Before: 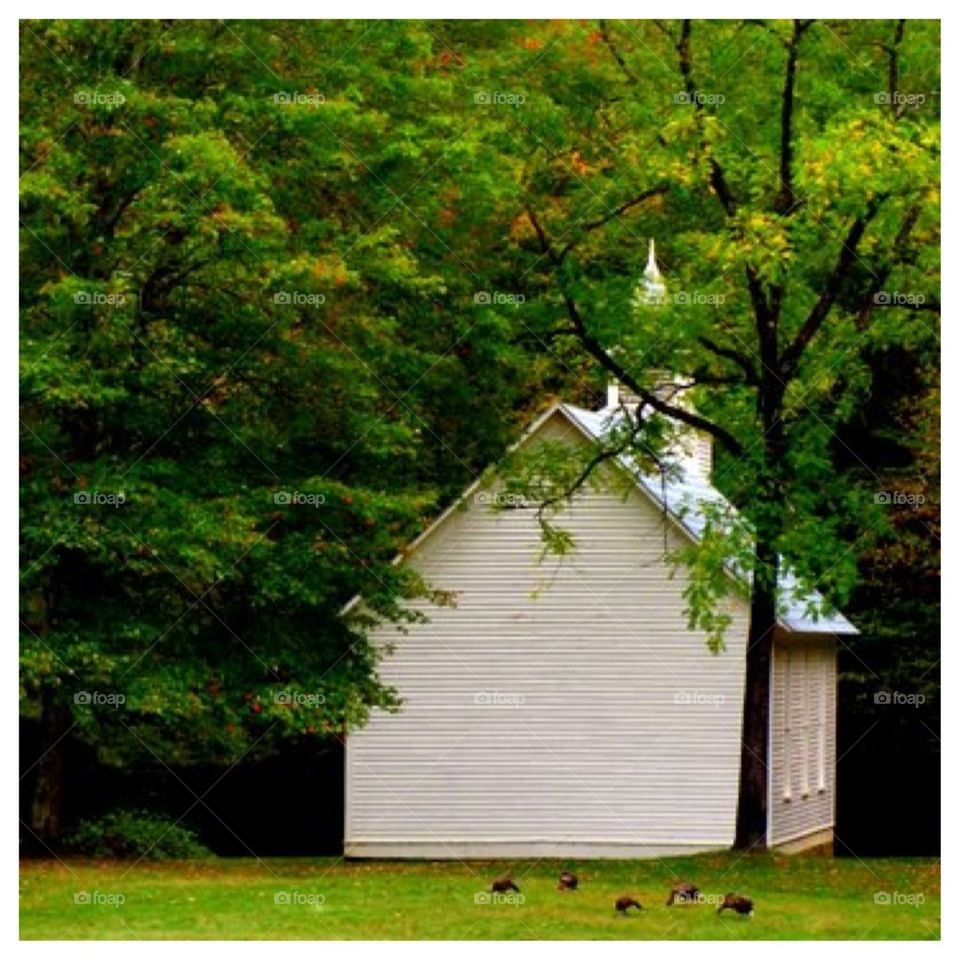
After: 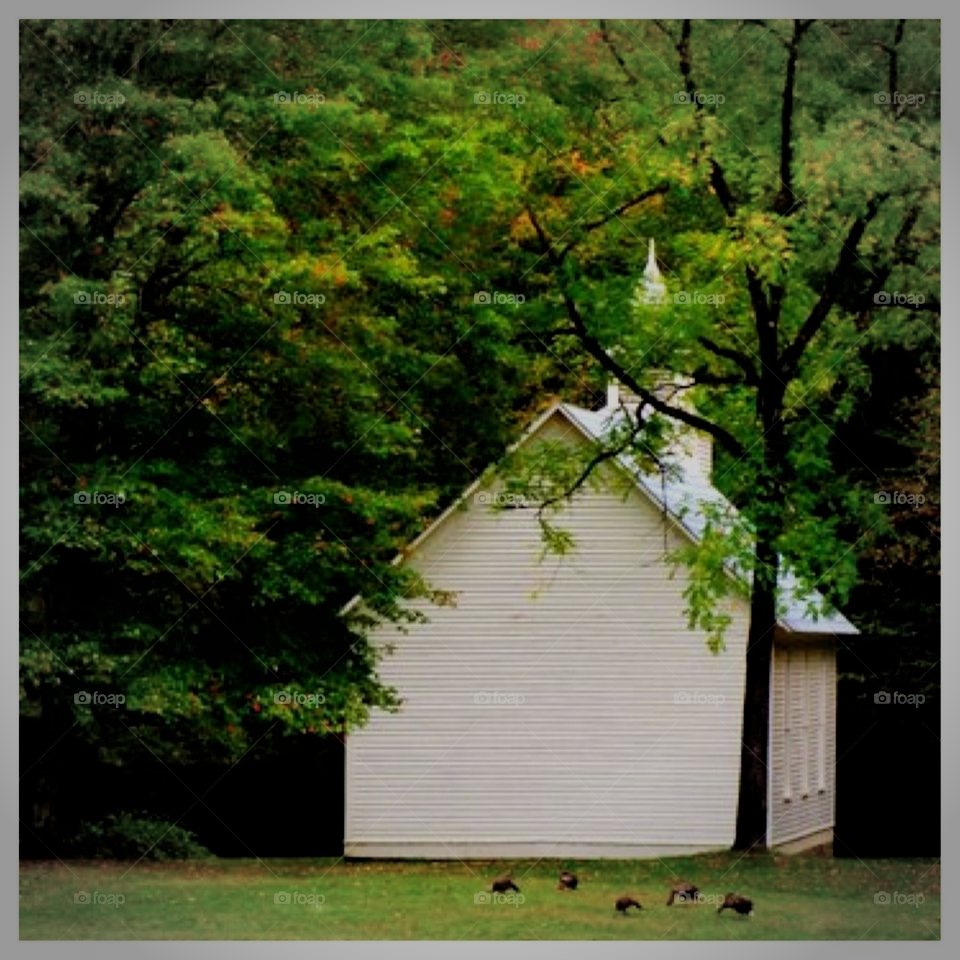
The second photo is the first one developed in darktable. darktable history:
filmic rgb: black relative exposure -7.32 EV, white relative exposure 5.09 EV, hardness 3.2
vignetting: fall-off start 71.74%
